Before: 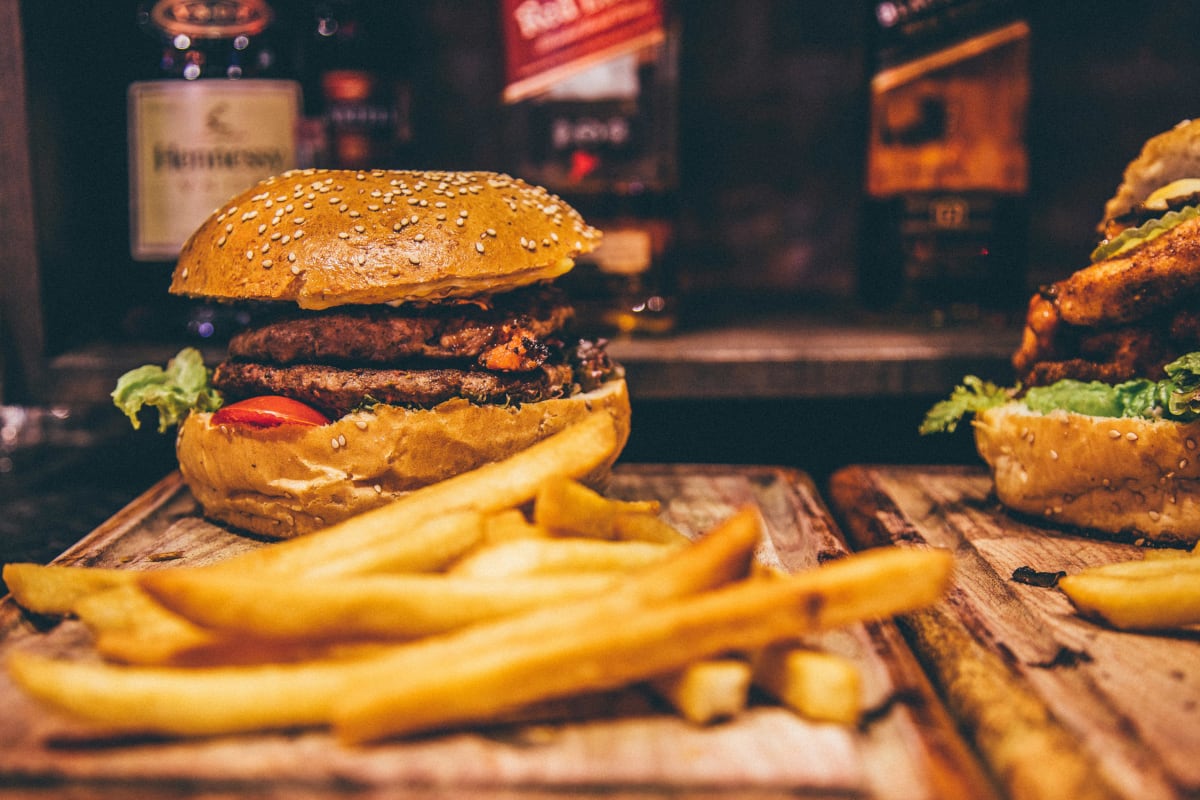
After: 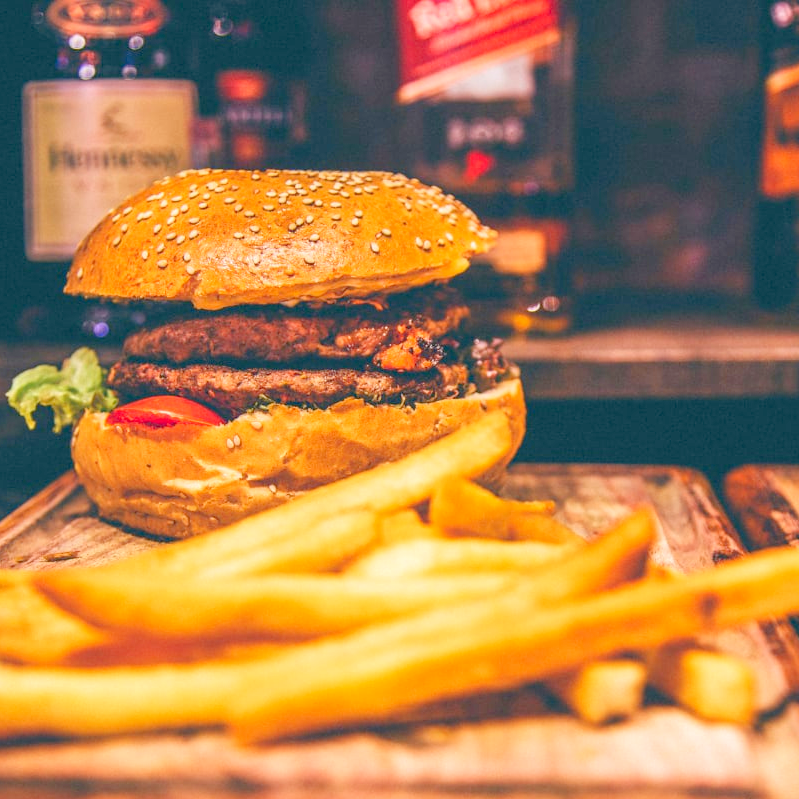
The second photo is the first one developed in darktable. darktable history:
crop and rotate: left 8.786%, right 24.548%
levels: levels [0, 0.397, 0.955]
